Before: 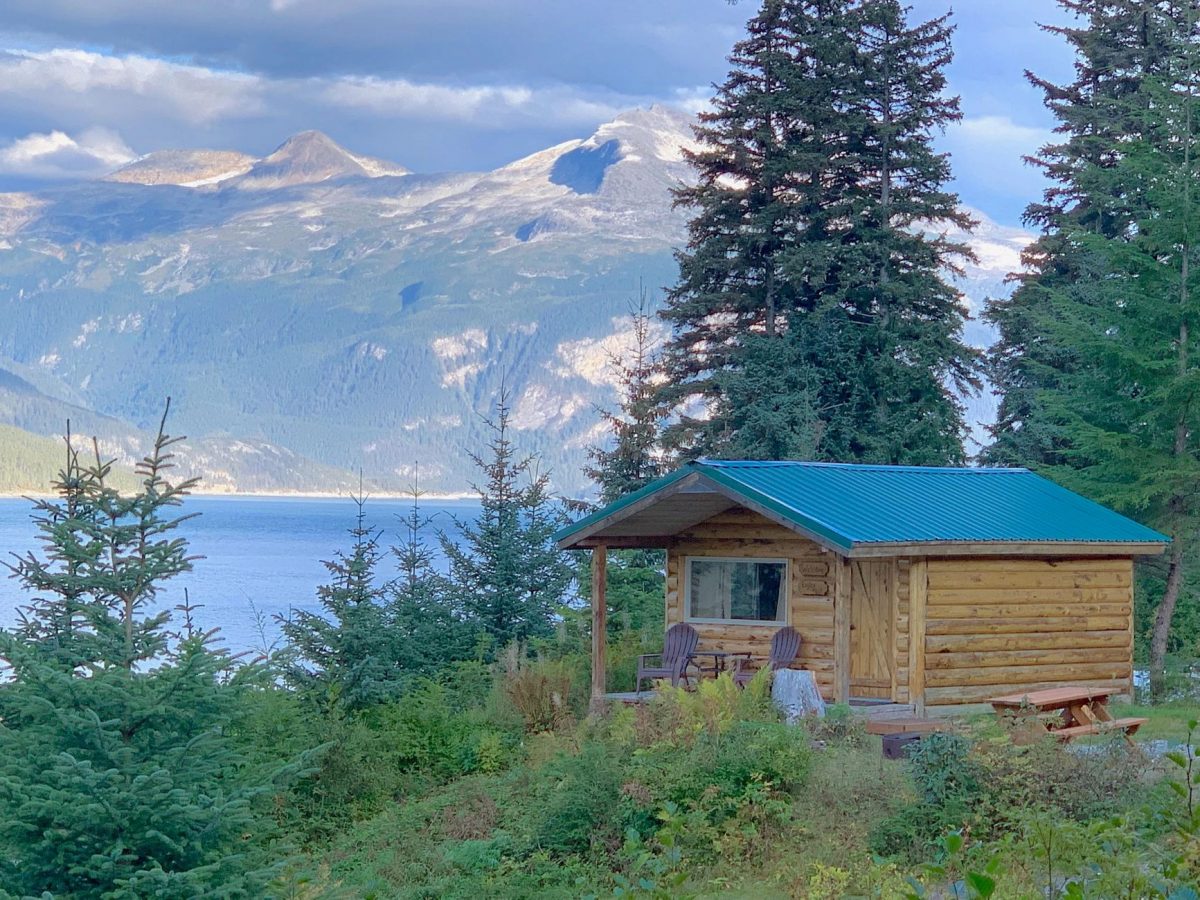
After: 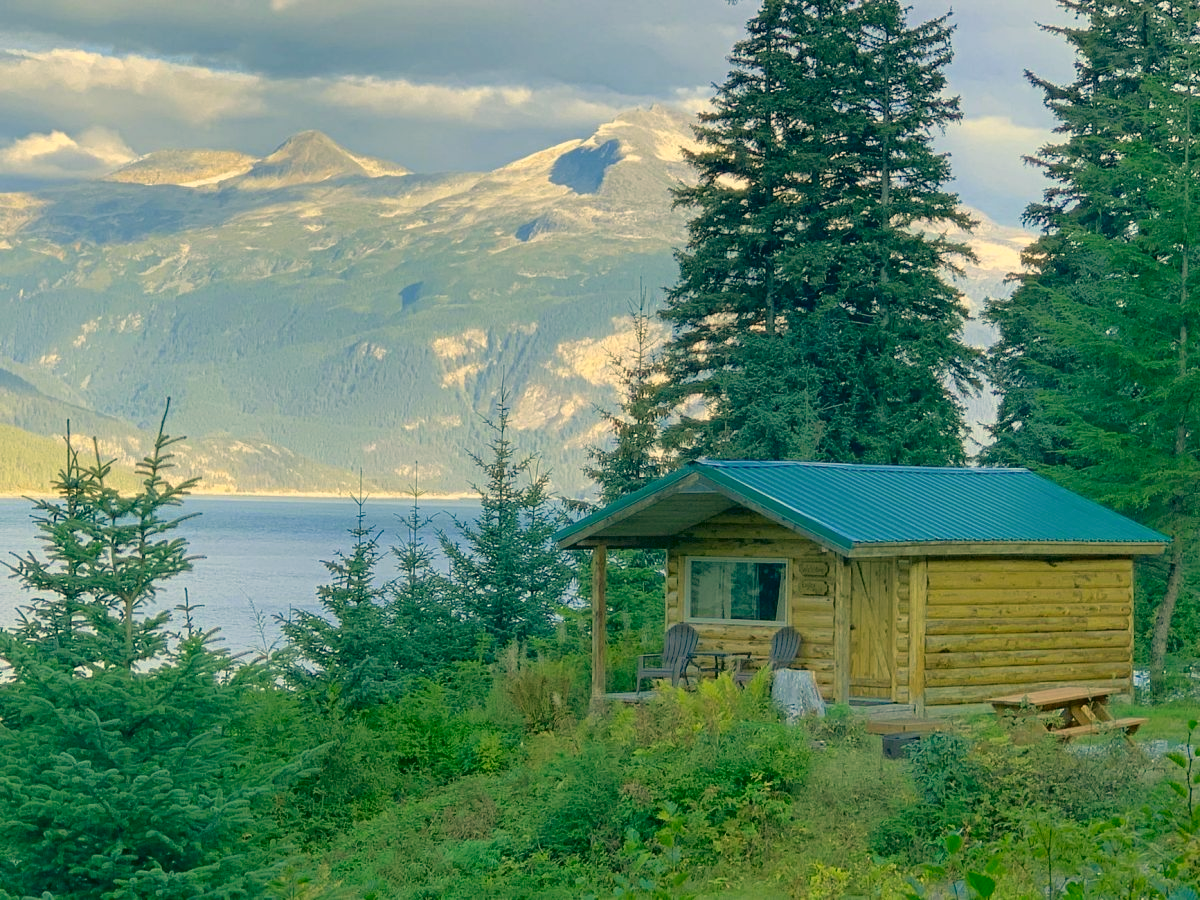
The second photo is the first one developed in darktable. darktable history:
color correction: highlights a* 5.69, highlights b* 33.23, shadows a* -26.49, shadows b* 4
